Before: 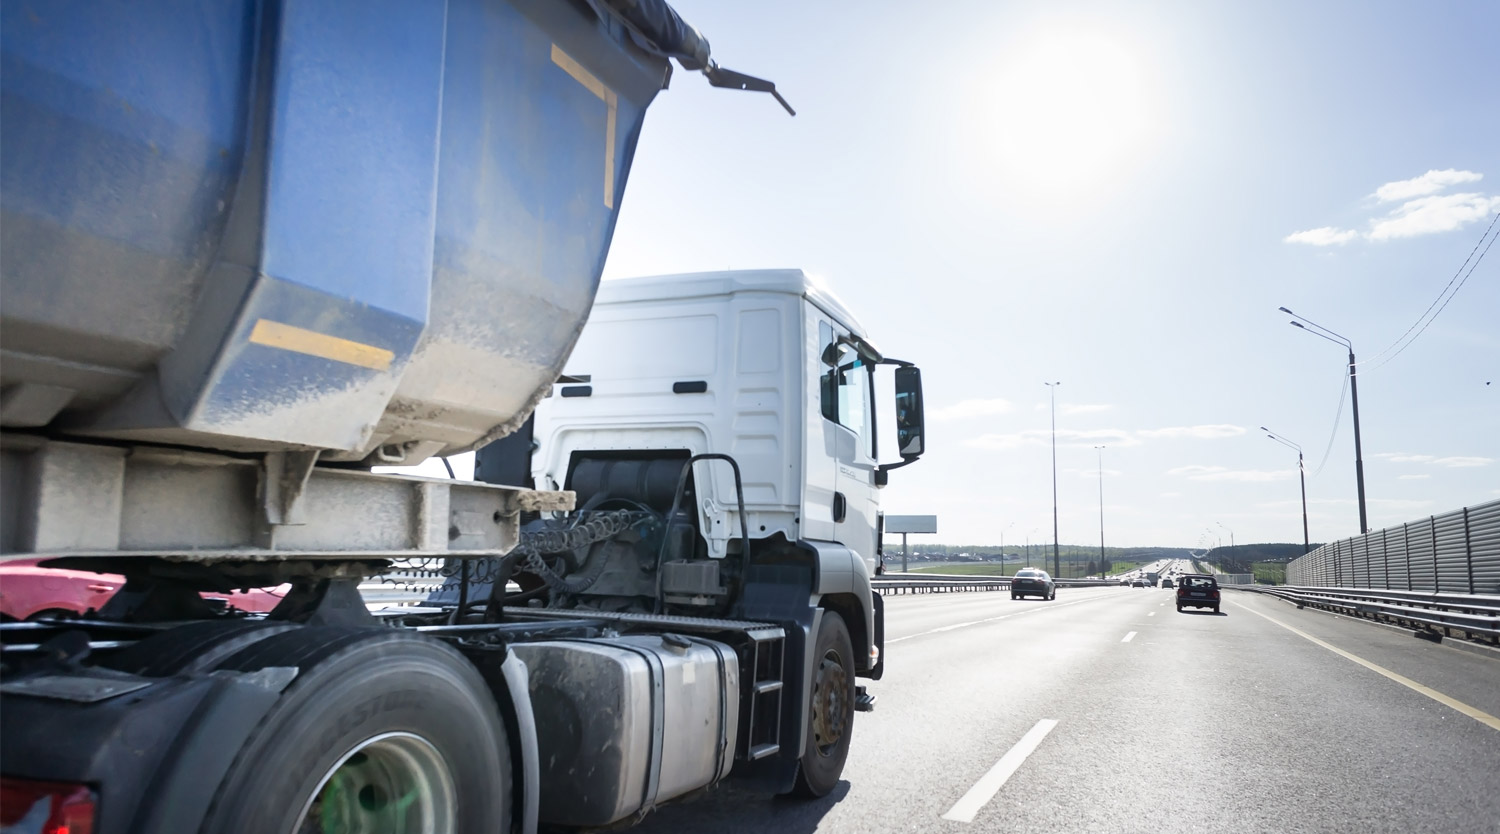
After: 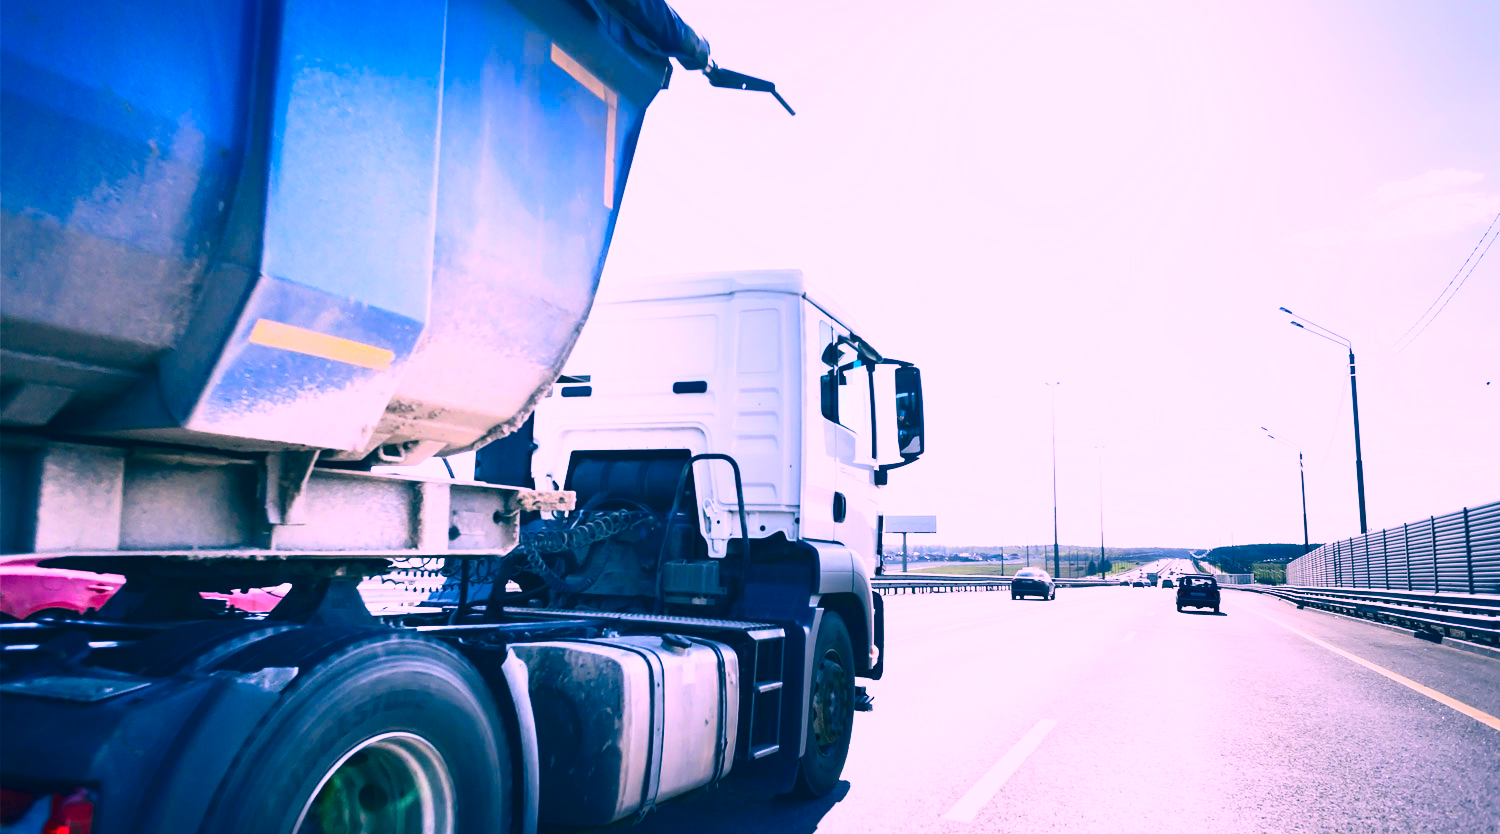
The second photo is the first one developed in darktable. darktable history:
contrast brightness saturation: contrast 0.4, brightness 0.1, saturation 0.21
color calibration: illuminant as shot in camera, x 0.358, y 0.373, temperature 4628.91 K
color correction: highlights a* 17.03, highlights b* 0.205, shadows a* -15.38, shadows b* -14.56, saturation 1.5
